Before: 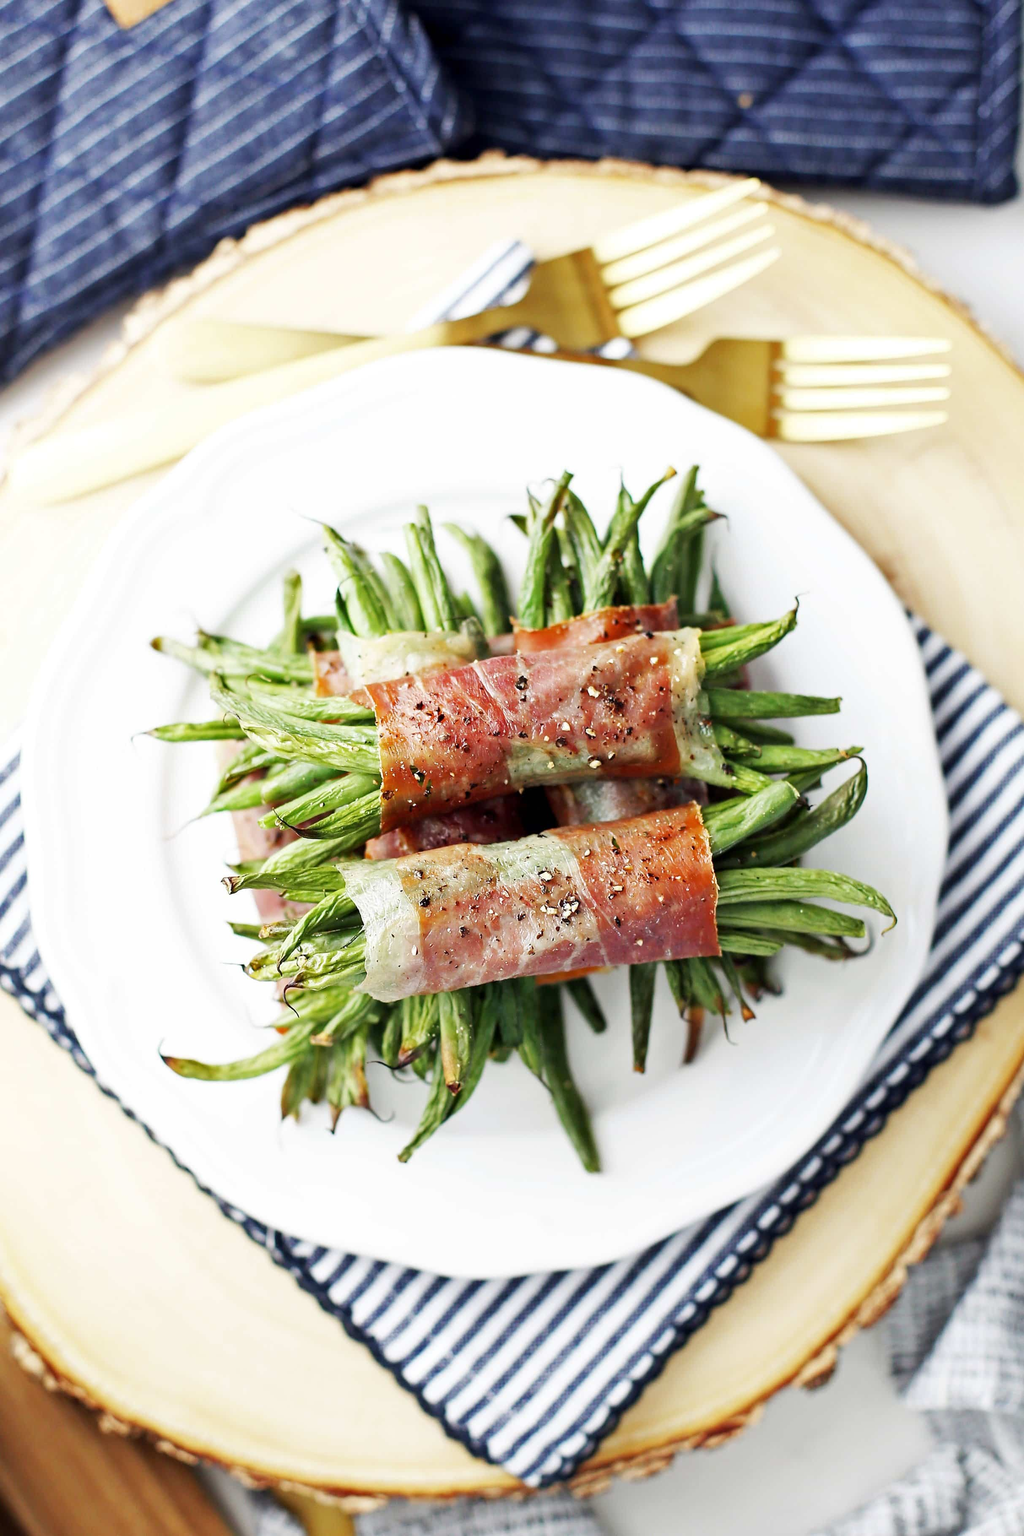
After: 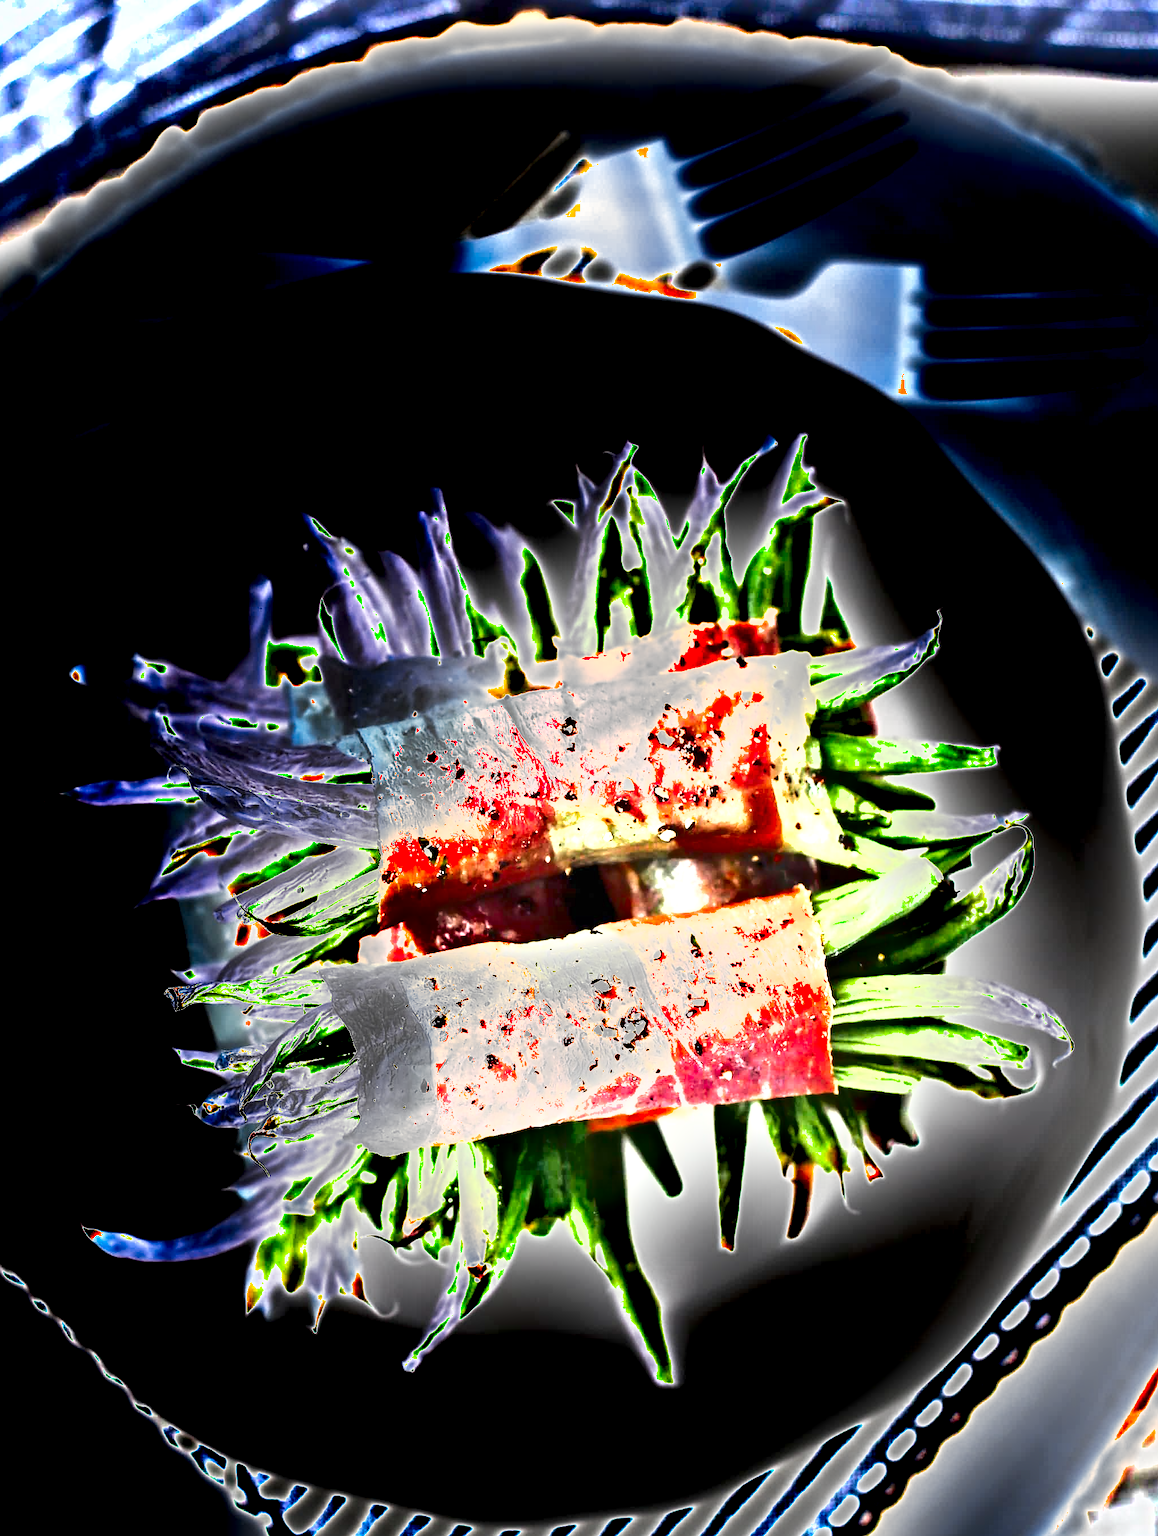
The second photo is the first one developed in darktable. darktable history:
crop and rotate: left 9.687%, top 9.359%, right 6.188%, bottom 16.311%
exposure: black level correction 0, exposure 2.337 EV, compensate exposure bias true, compensate highlight preservation false
shadows and highlights: soften with gaussian
levels: levels [0.016, 0.484, 0.953]
